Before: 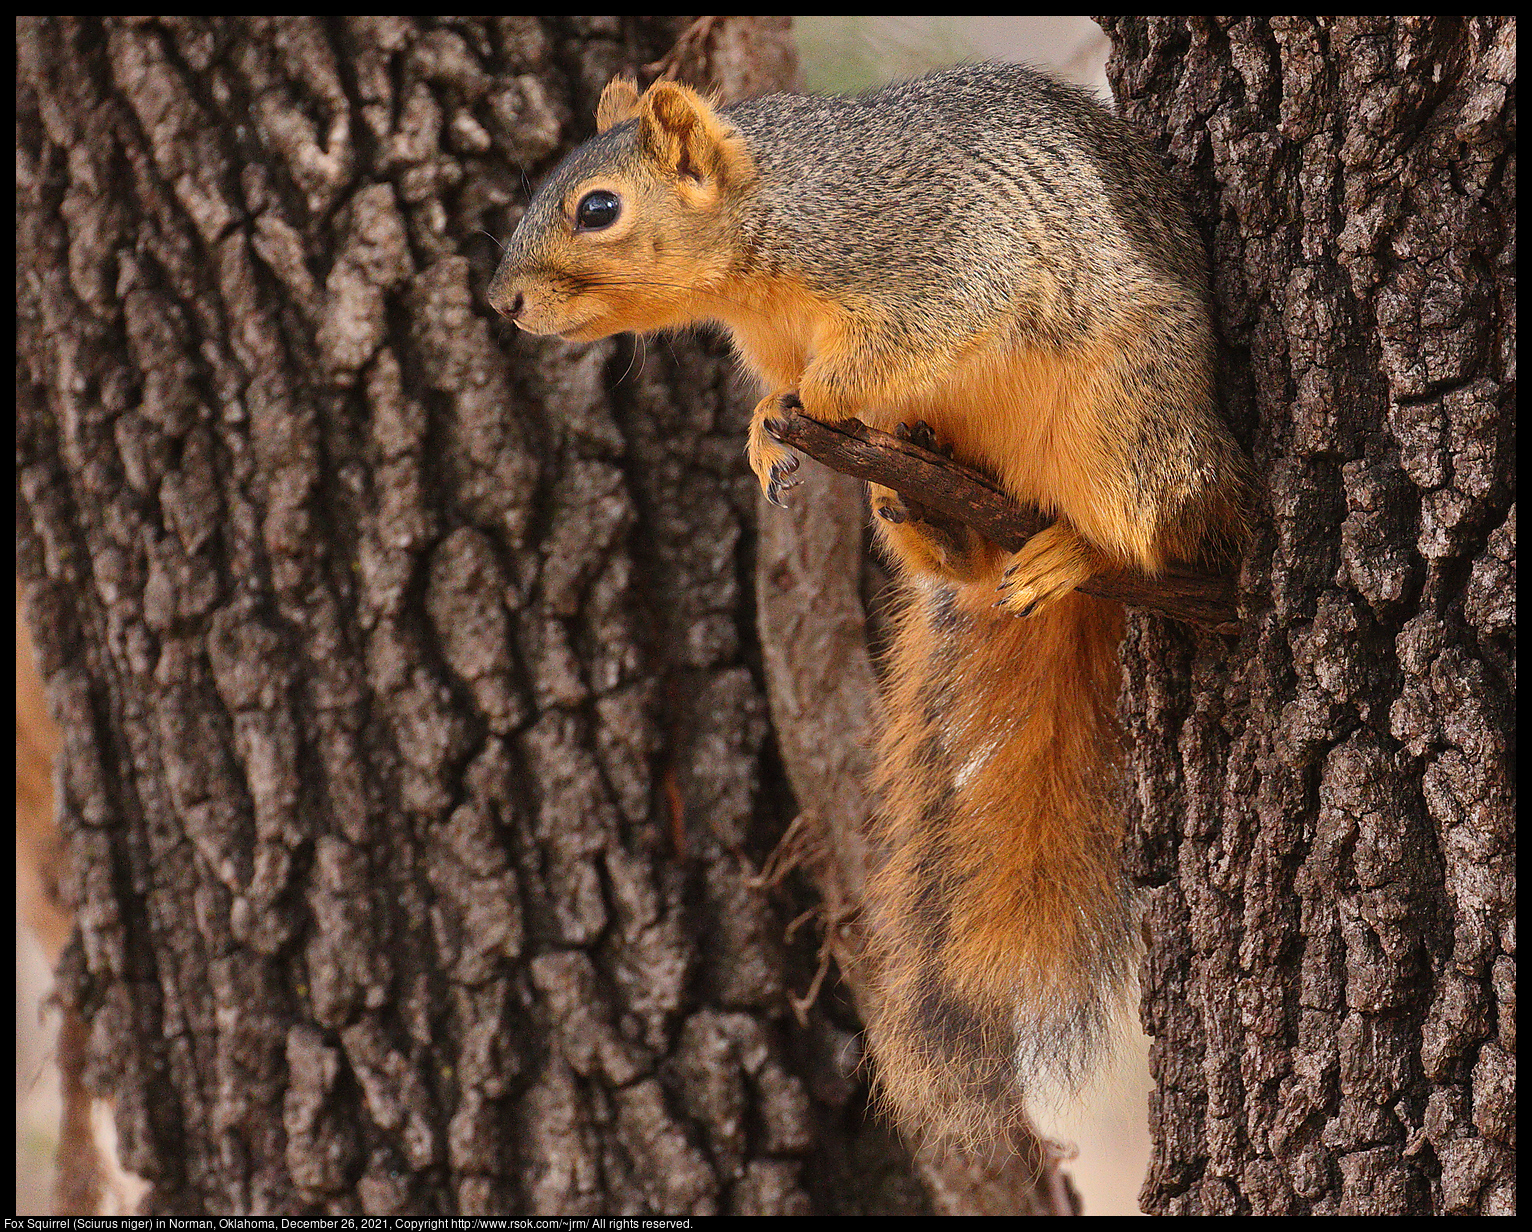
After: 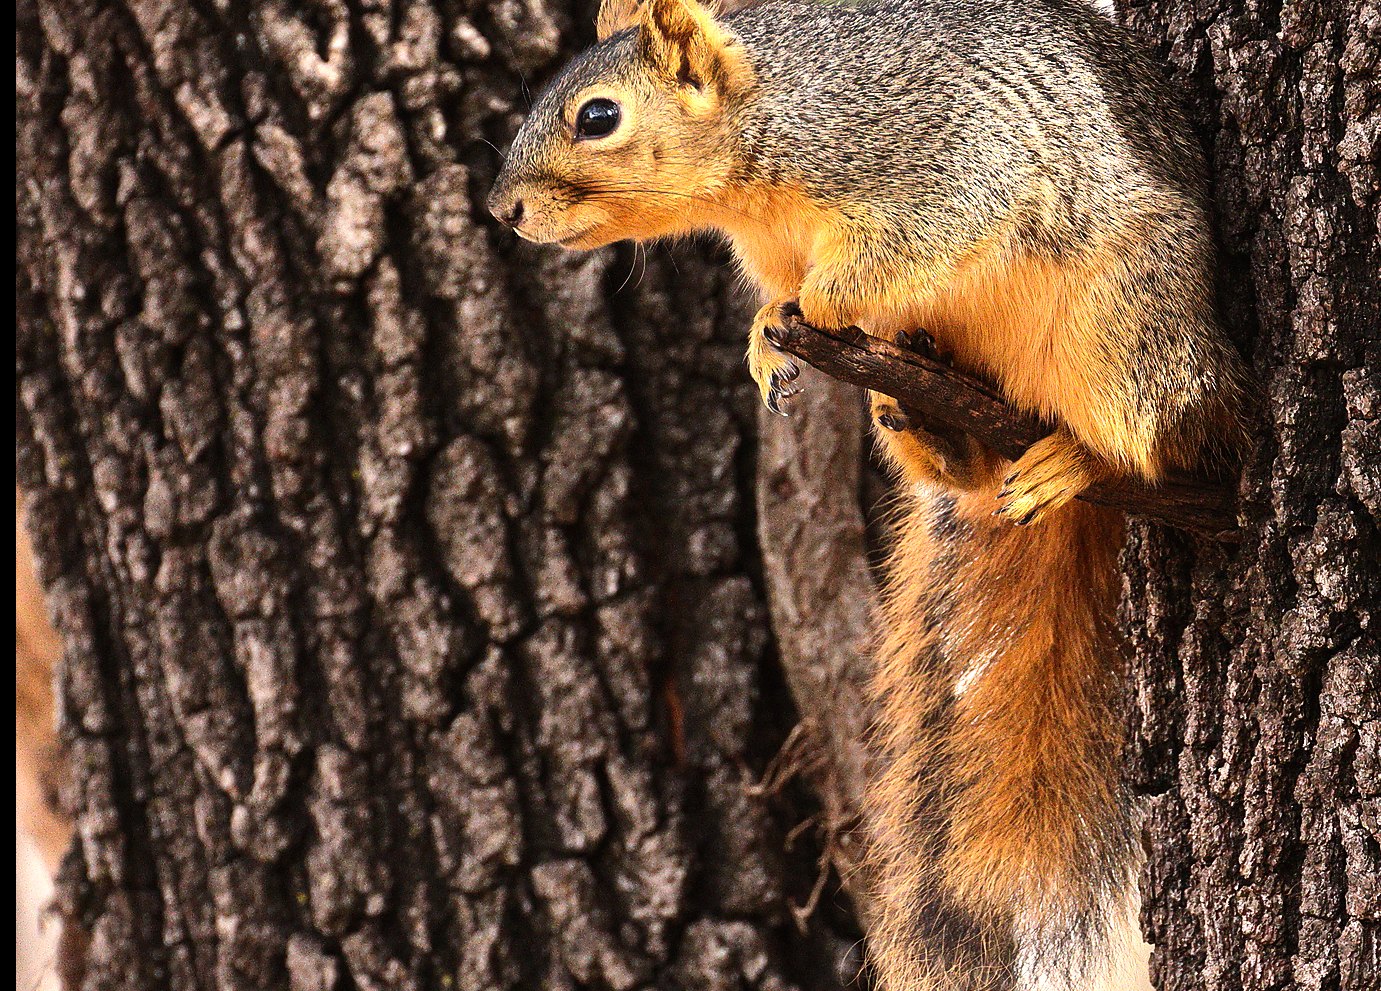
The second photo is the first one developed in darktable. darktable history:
tone equalizer: -8 EV -1.04 EV, -7 EV -0.989 EV, -6 EV -0.885 EV, -5 EV -0.614 EV, -3 EV 0.577 EV, -2 EV 0.878 EV, -1 EV 1 EV, +0 EV 1.06 EV, edges refinement/feathering 500, mask exposure compensation -1.57 EV, preserve details no
crop: top 7.546%, right 9.806%, bottom 11.994%
